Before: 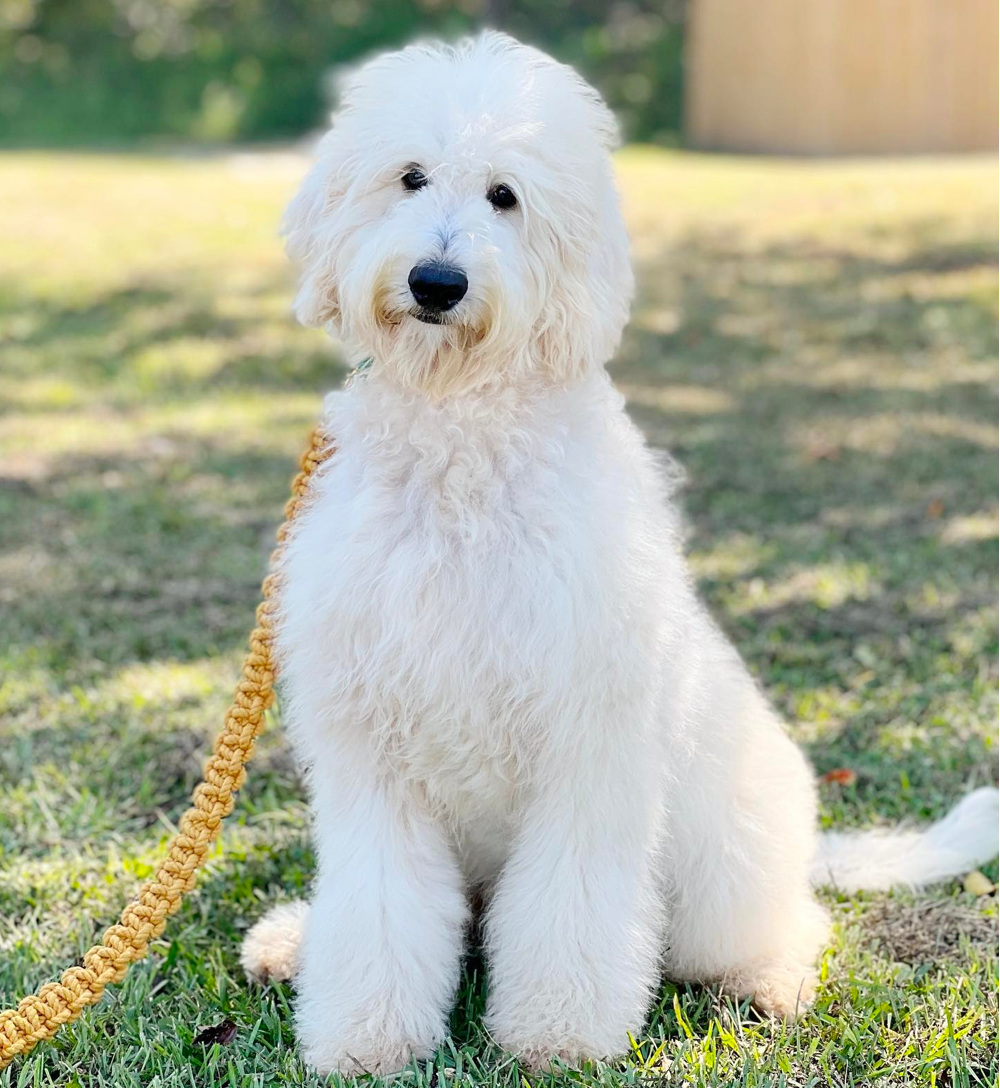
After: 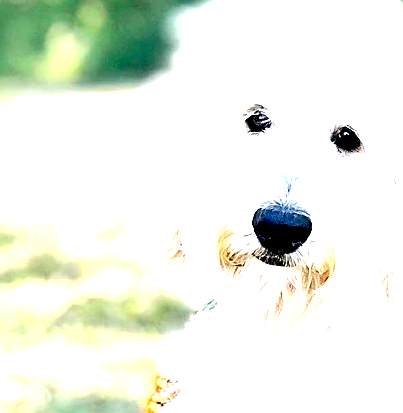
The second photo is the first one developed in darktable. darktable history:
sharpen: on, module defaults
exposure: black level correction 0.011, exposure 1.081 EV, compensate highlight preservation false
tone equalizer: -8 EV -0.758 EV, -7 EV -0.69 EV, -6 EV -0.617 EV, -5 EV -0.387 EV, -3 EV 0.391 EV, -2 EV 0.6 EV, -1 EV 0.686 EV, +0 EV 0.739 EV, edges refinement/feathering 500, mask exposure compensation -1.57 EV, preserve details no
crop: left 15.685%, top 5.421%, right 43.959%, bottom 56.598%
